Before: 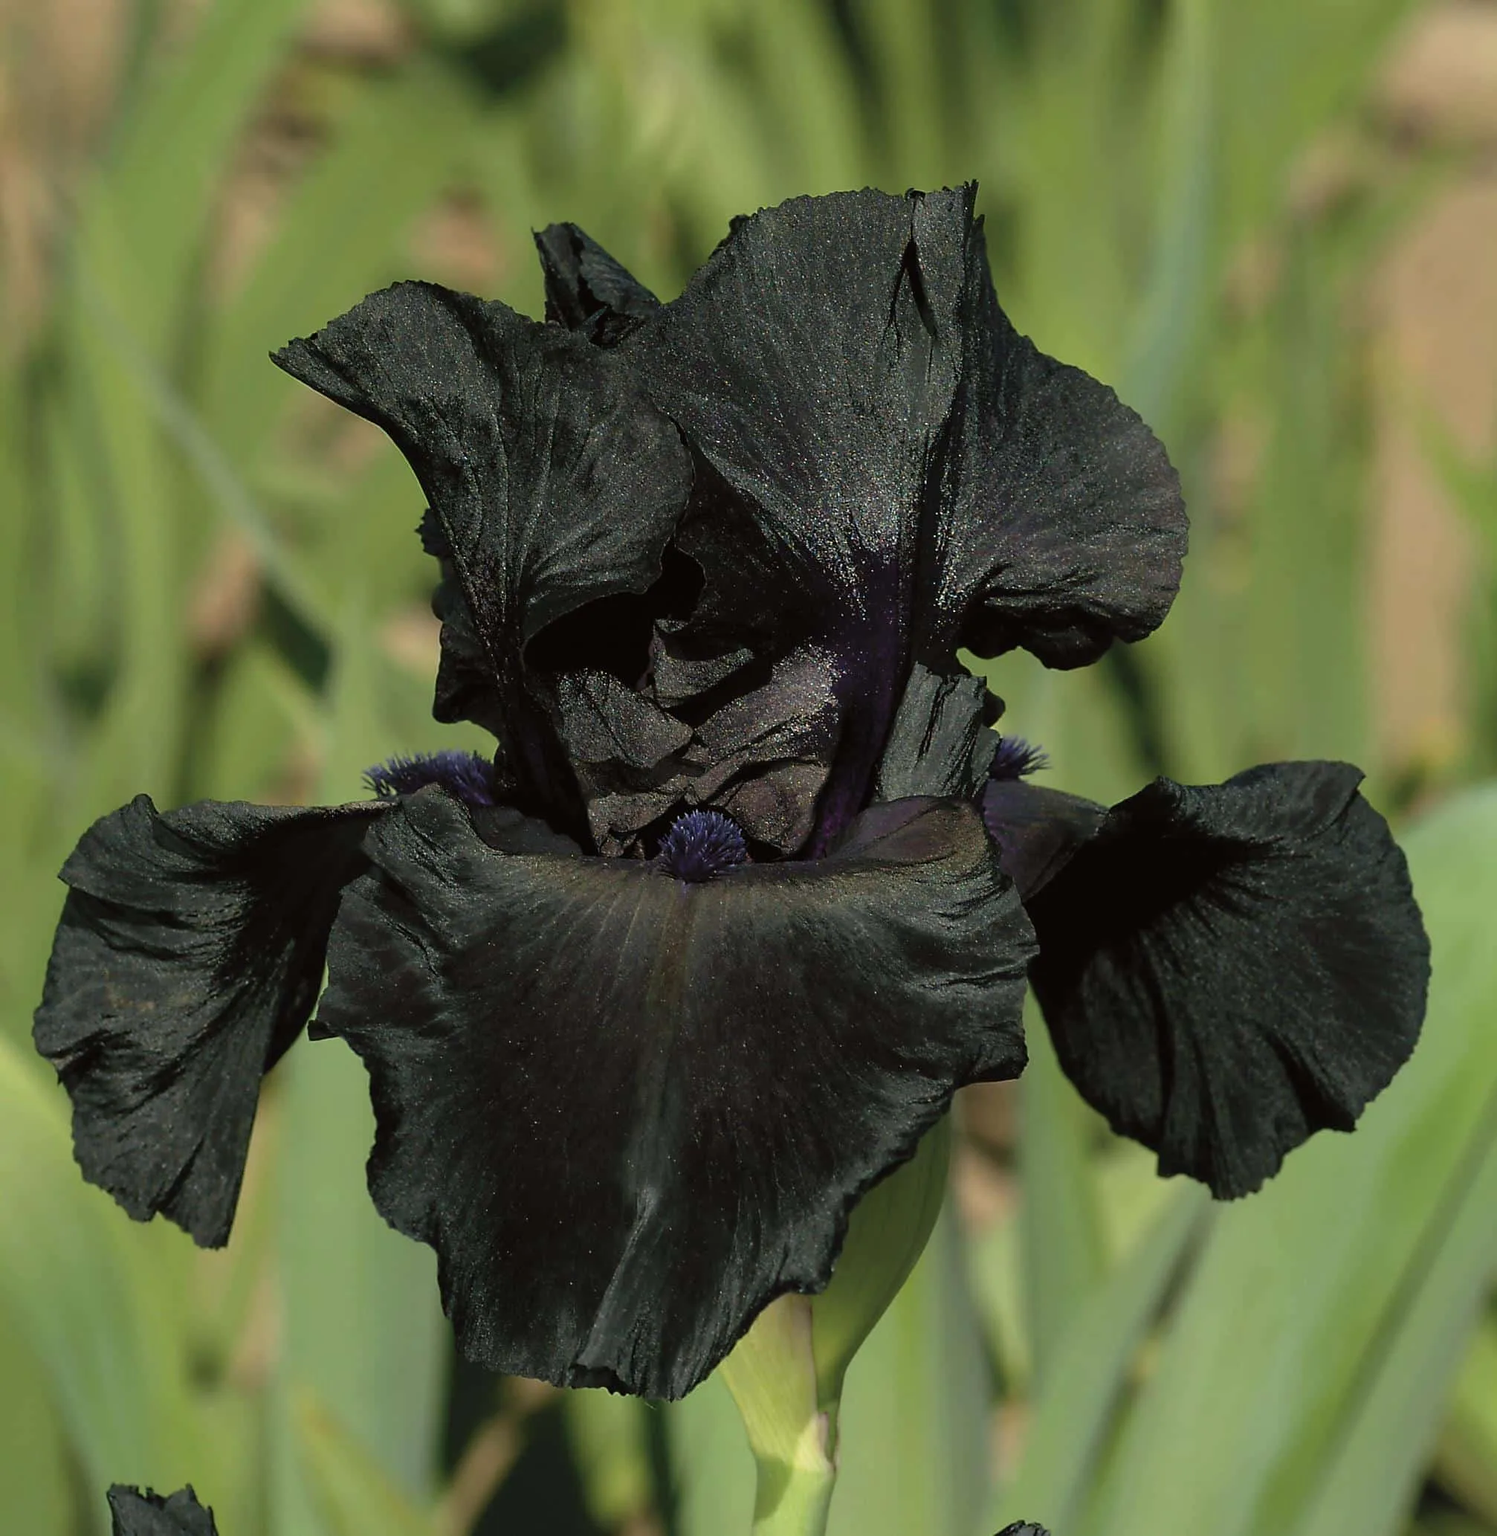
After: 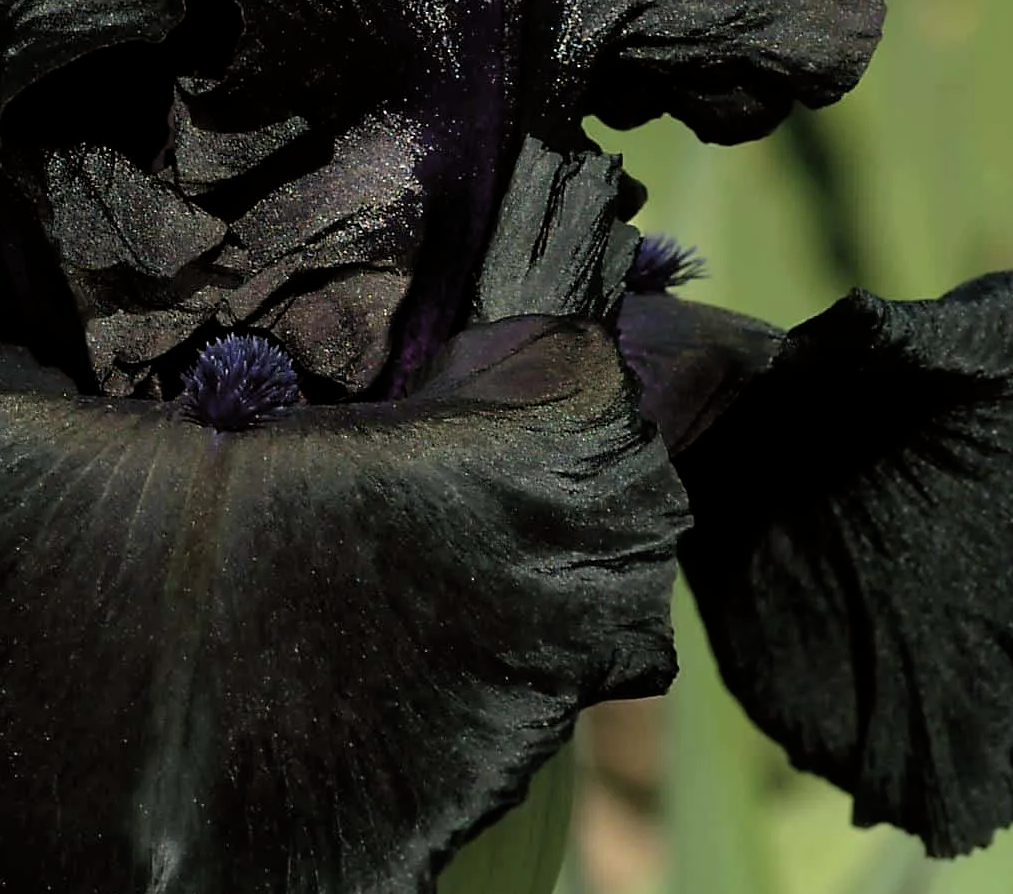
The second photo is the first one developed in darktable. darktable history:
filmic rgb: middle gray luminance 18.42%, black relative exposure -11.45 EV, white relative exposure 2.55 EV, threshold 6 EV, target black luminance 0%, hardness 8.41, latitude 99%, contrast 1.084, shadows ↔ highlights balance 0.505%, add noise in highlights 0, preserve chrominance max RGB, color science v3 (2019), use custom middle-gray values true, iterations of high-quality reconstruction 0, contrast in highlights soft, enable highlight reconstruction true
exposure: black level correction 0.001, exposure 0.14 EV, compensate highlight preservation false
crop: left 35.03%, top 36.625%, right 14.663%, bottom 20.057%
